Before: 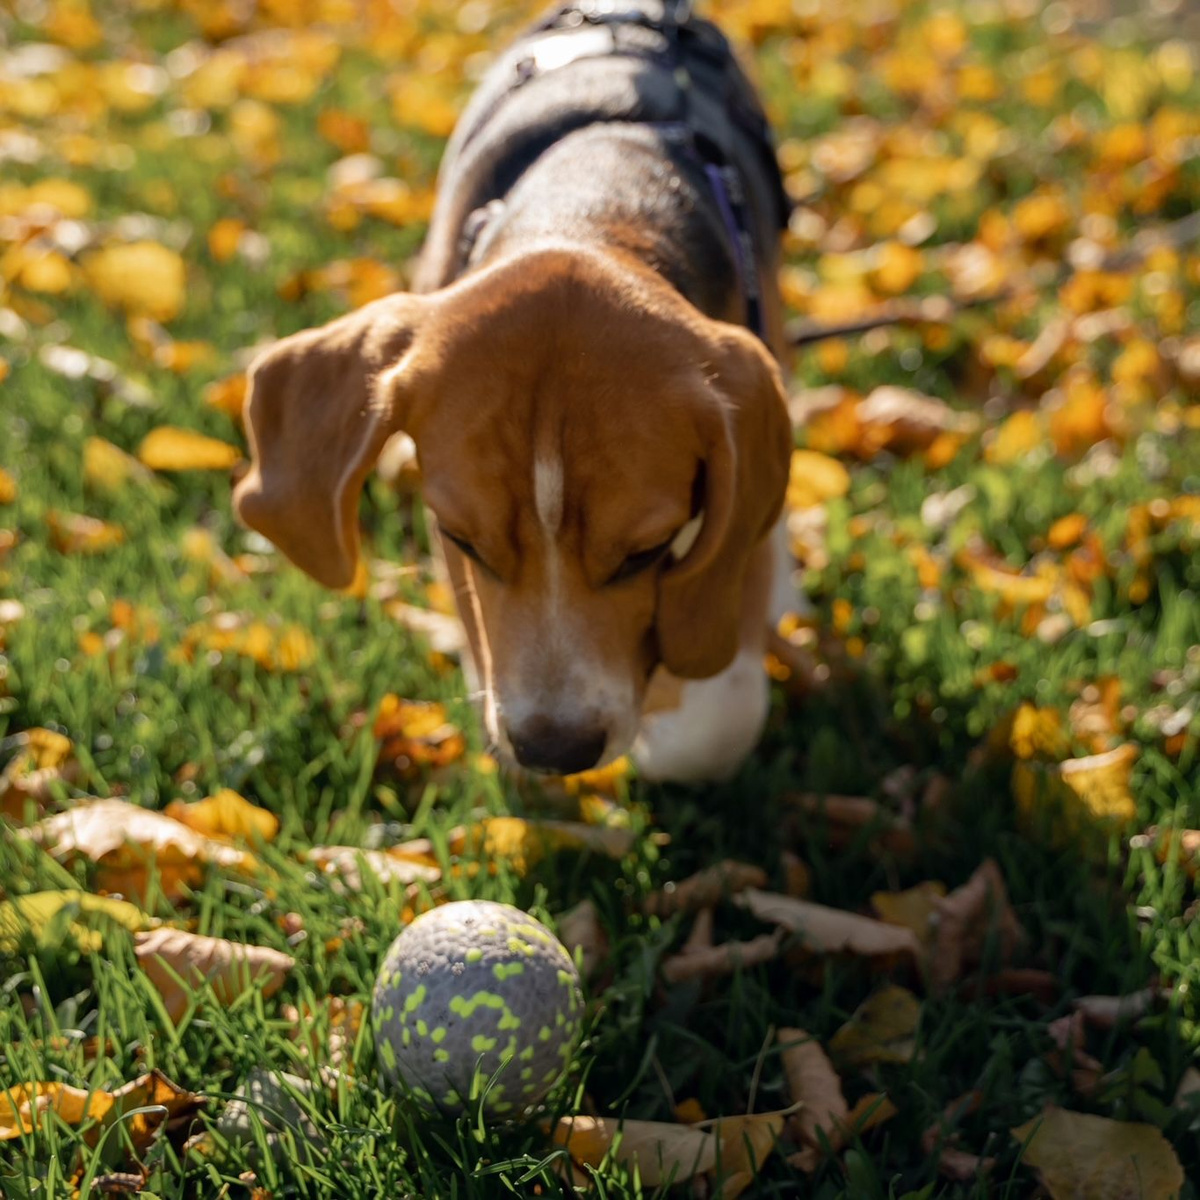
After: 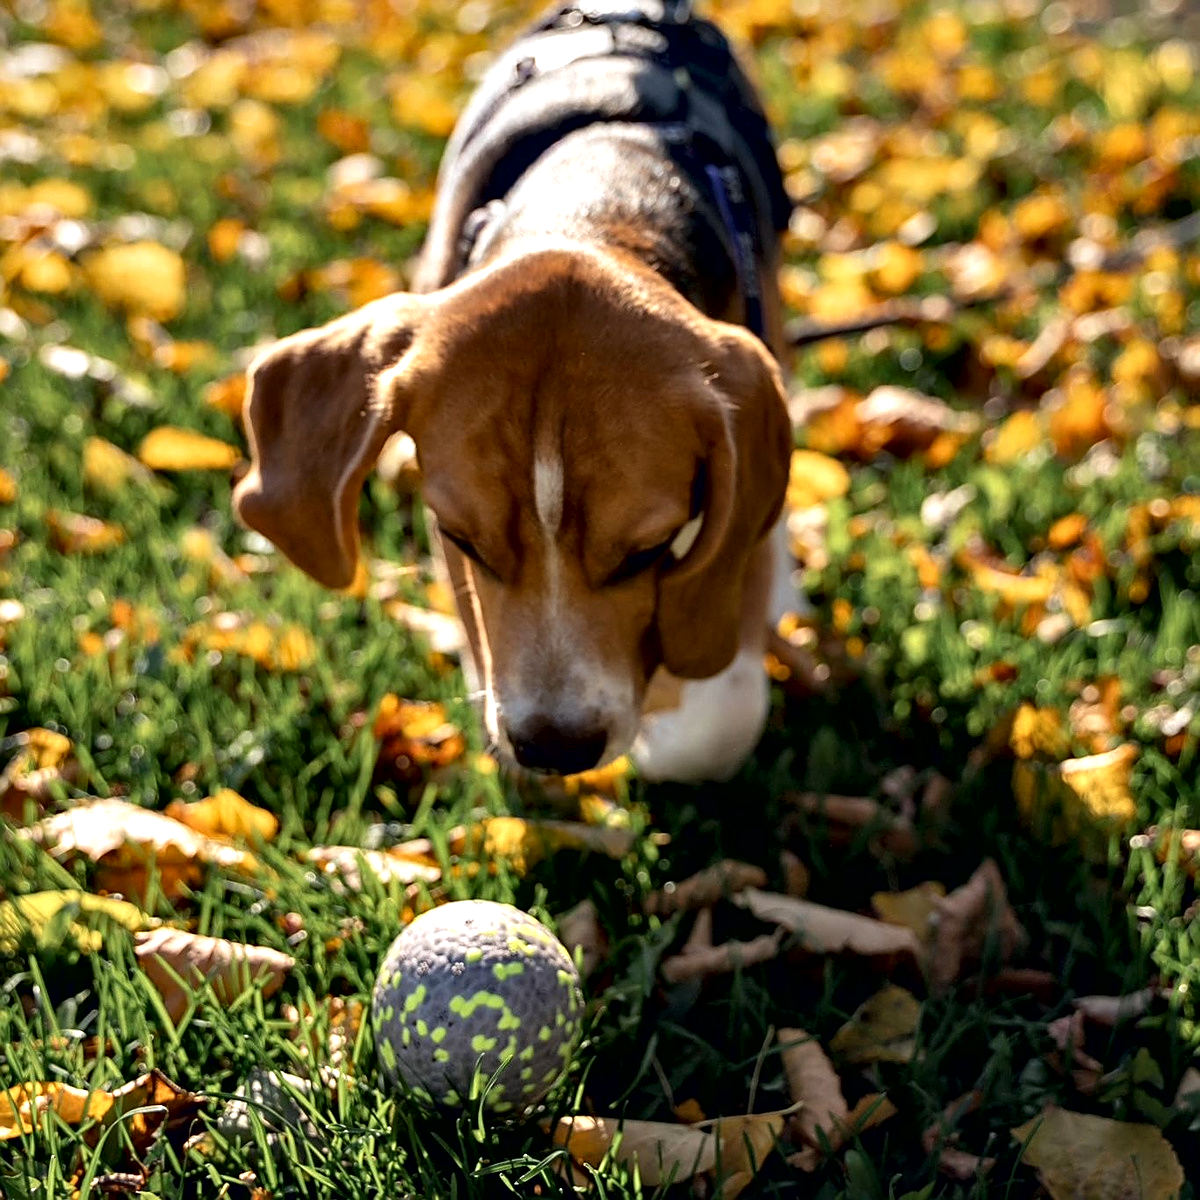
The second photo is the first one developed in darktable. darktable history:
sharpen: on, module defaults
local contrast: mode bilateral grid, contrast 19, coarseness 49, detail 119%, midtone range 0.2
contrast equalizer: y [[0.6 ×6], [0.55 ×6], [0 ×6], [0 ×6], [0 ×6]]
